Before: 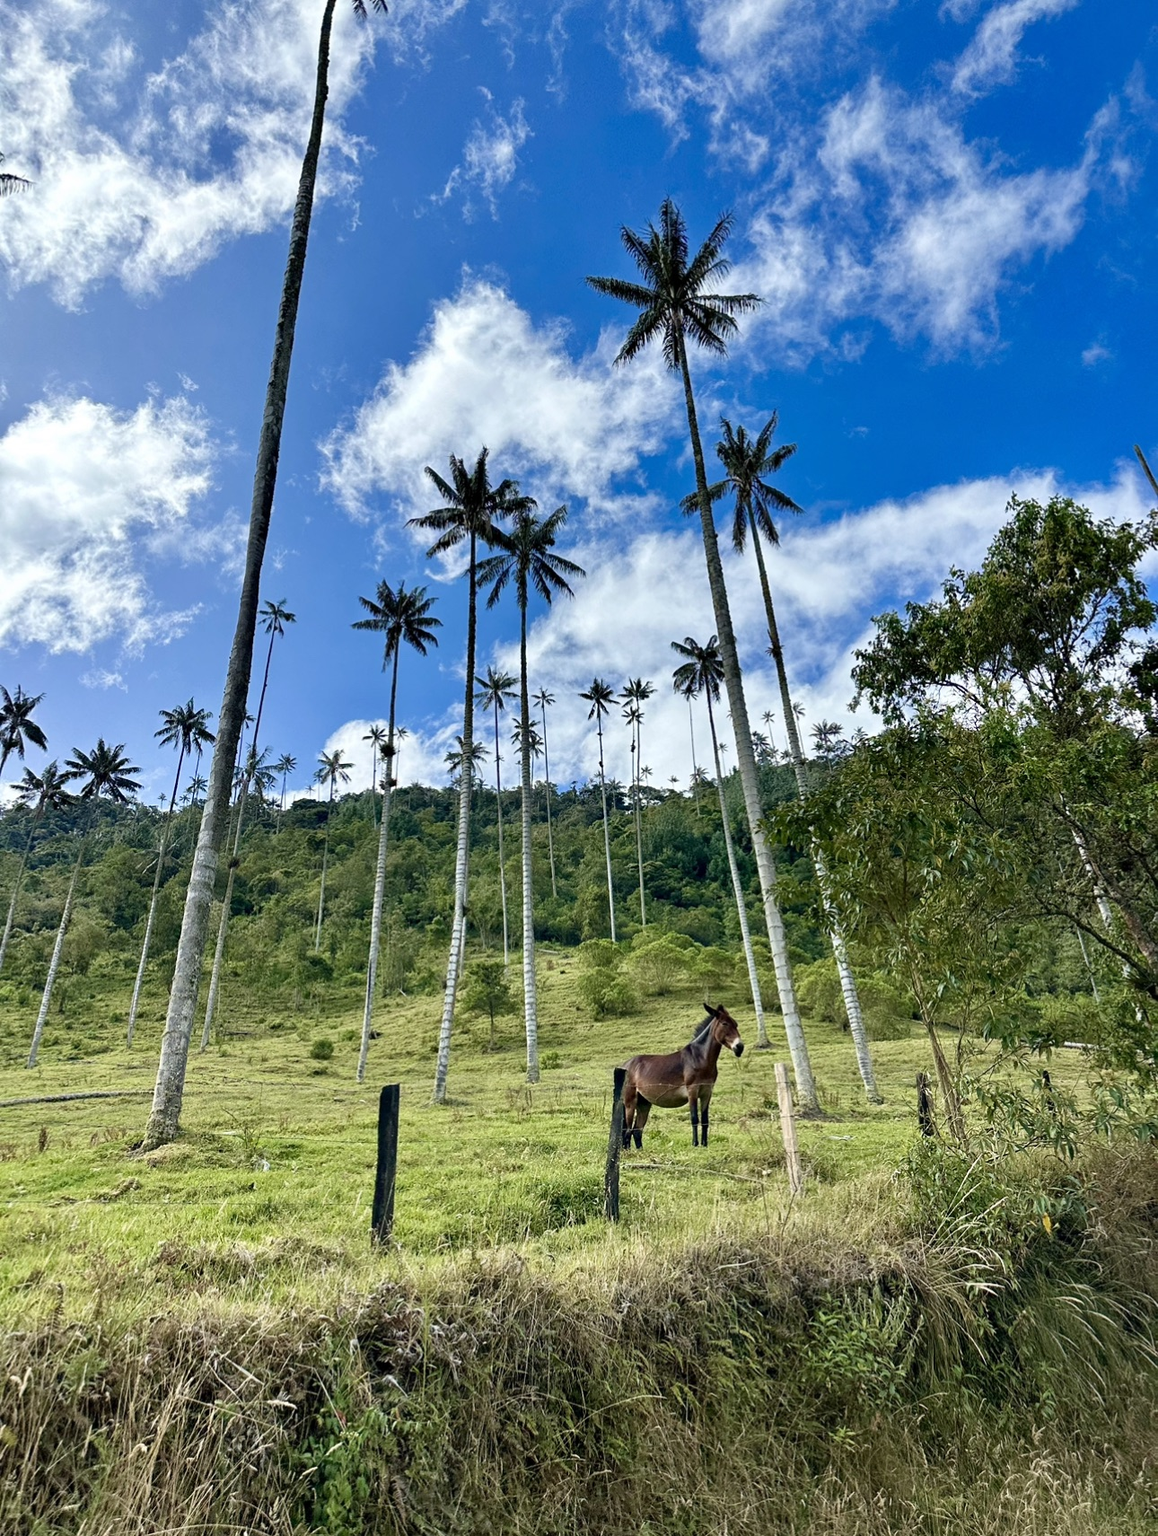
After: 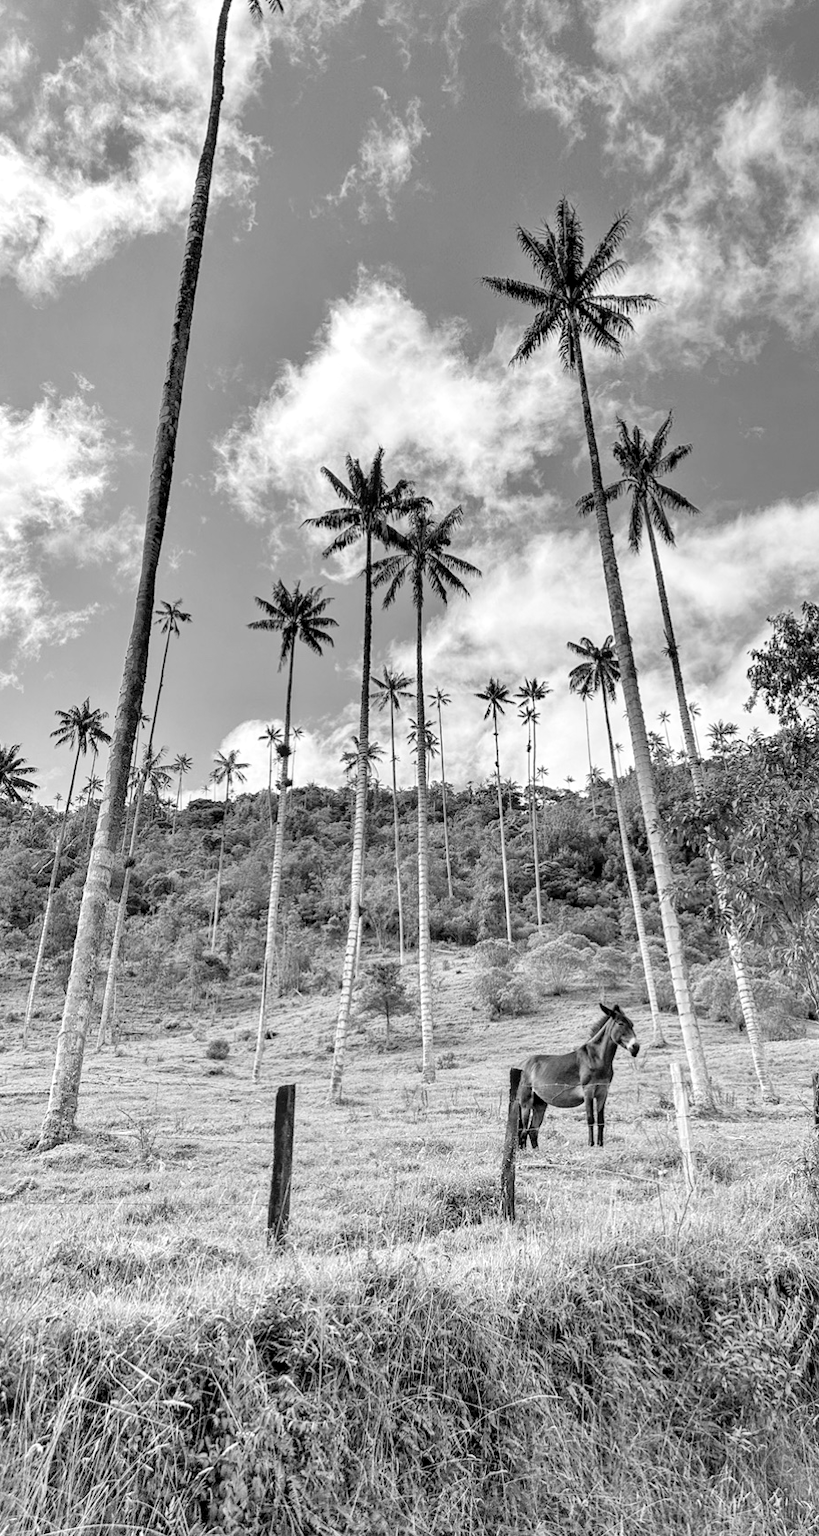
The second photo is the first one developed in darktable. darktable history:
monochrome: a -4.13, b 5.16, size 1
global tonemap: drago (0.7, 100)
shadows and highlights: highlights color adjustment 0%, low approximation 0.01, soften with gaussian
crop and rotate: left 9.061%, right 20.142%
local contrast: detail 130%
